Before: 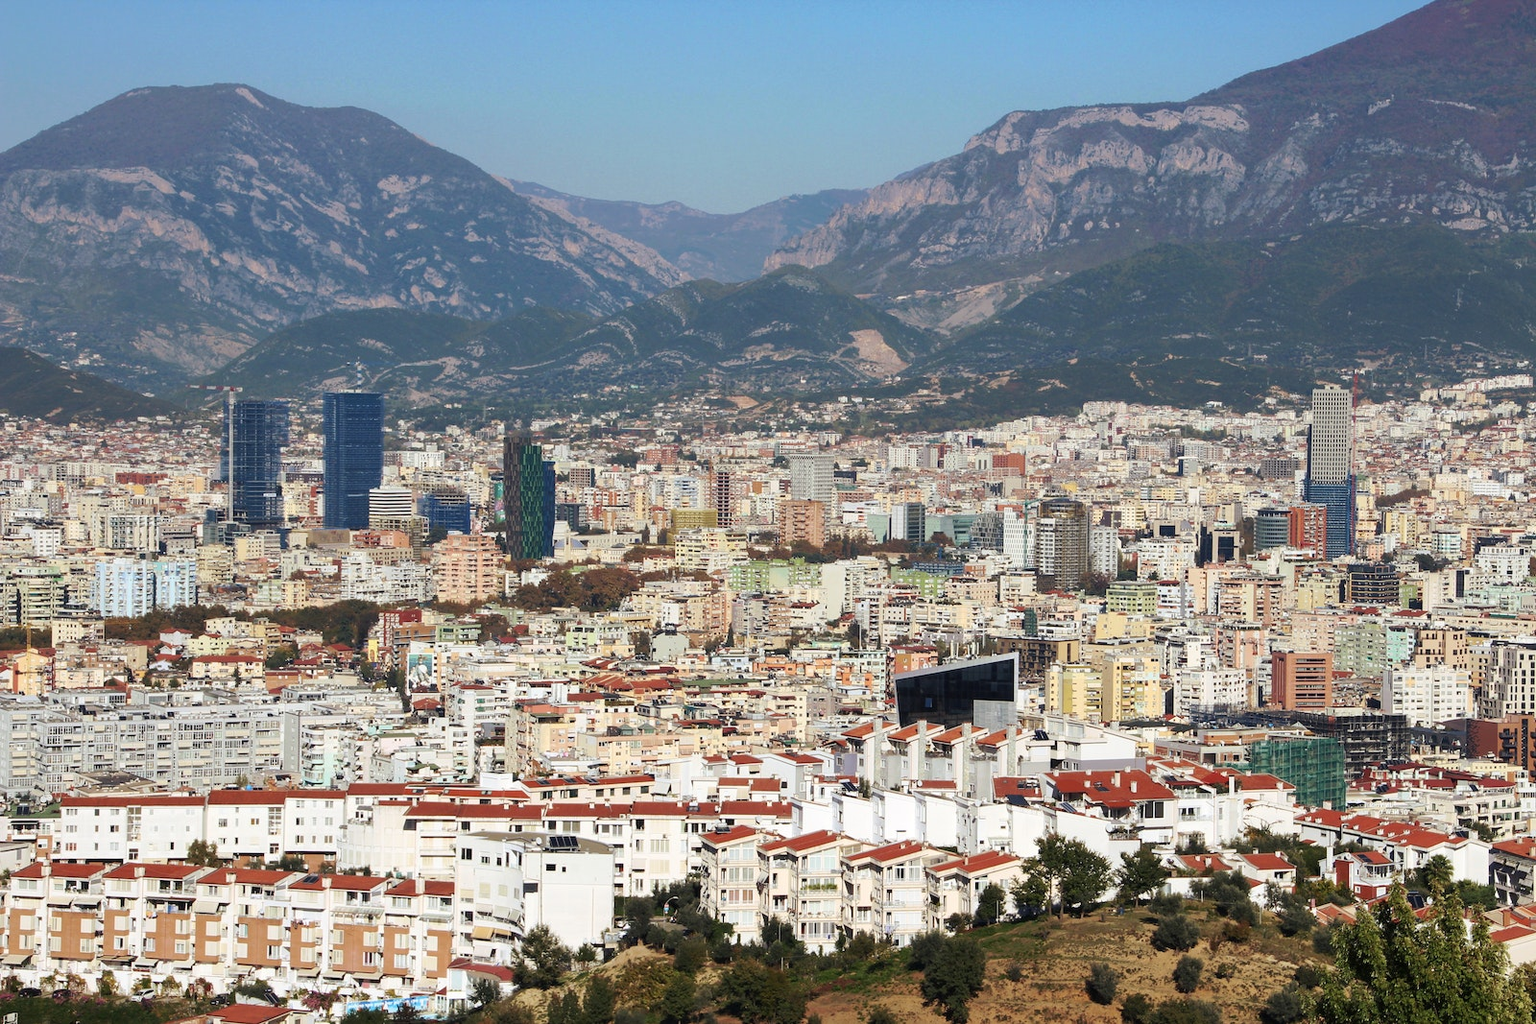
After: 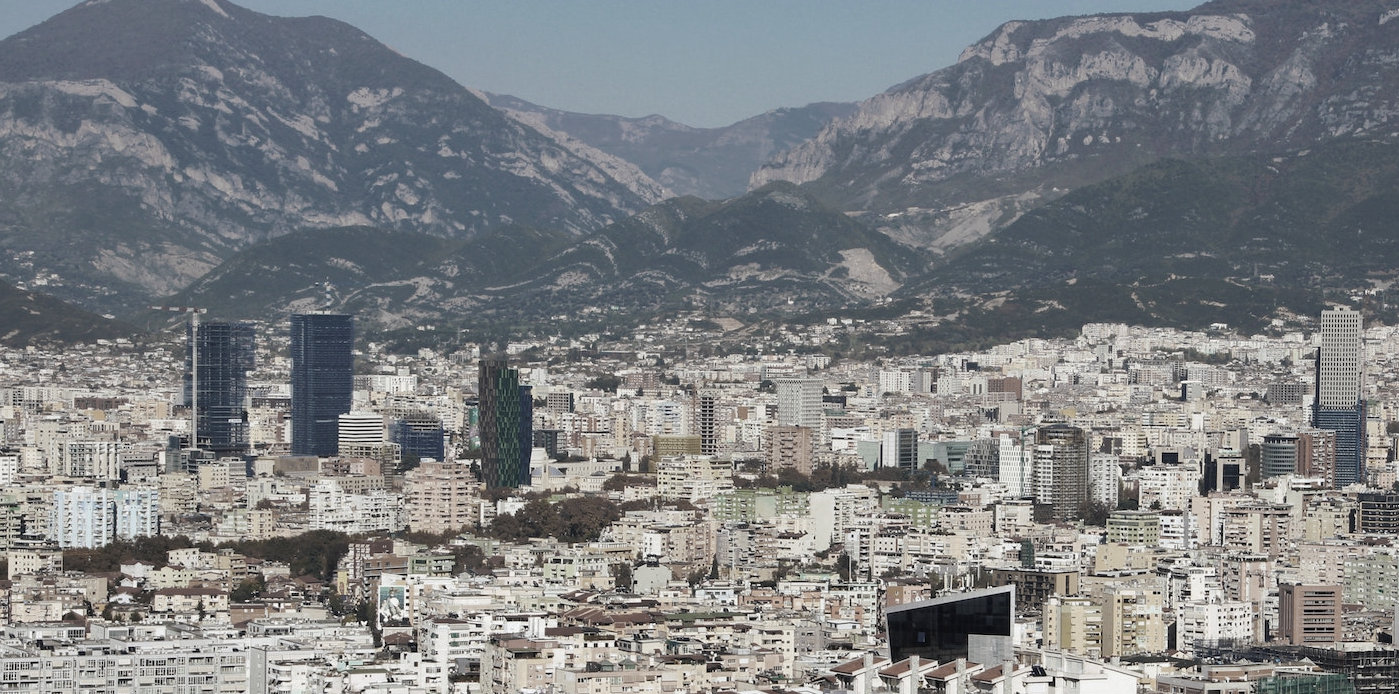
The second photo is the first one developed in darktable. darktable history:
shadows and highlights: shadows 49.3, highlights -41.3, soften with gaussian
crop: left 2.879%, top 8.935%, right 9.626%, bottom 25.997%
color zones: curves: ch0 [(0, 0.487) (0.241, 0.395) (0.434, 0.373) (0.658, 0.412) (0.838, 0.487)]; ch1 [(0, 0) (0.053, 0.053) (0.211, 0.202) (0.579, 0.259) (0.781, 0.241)]
